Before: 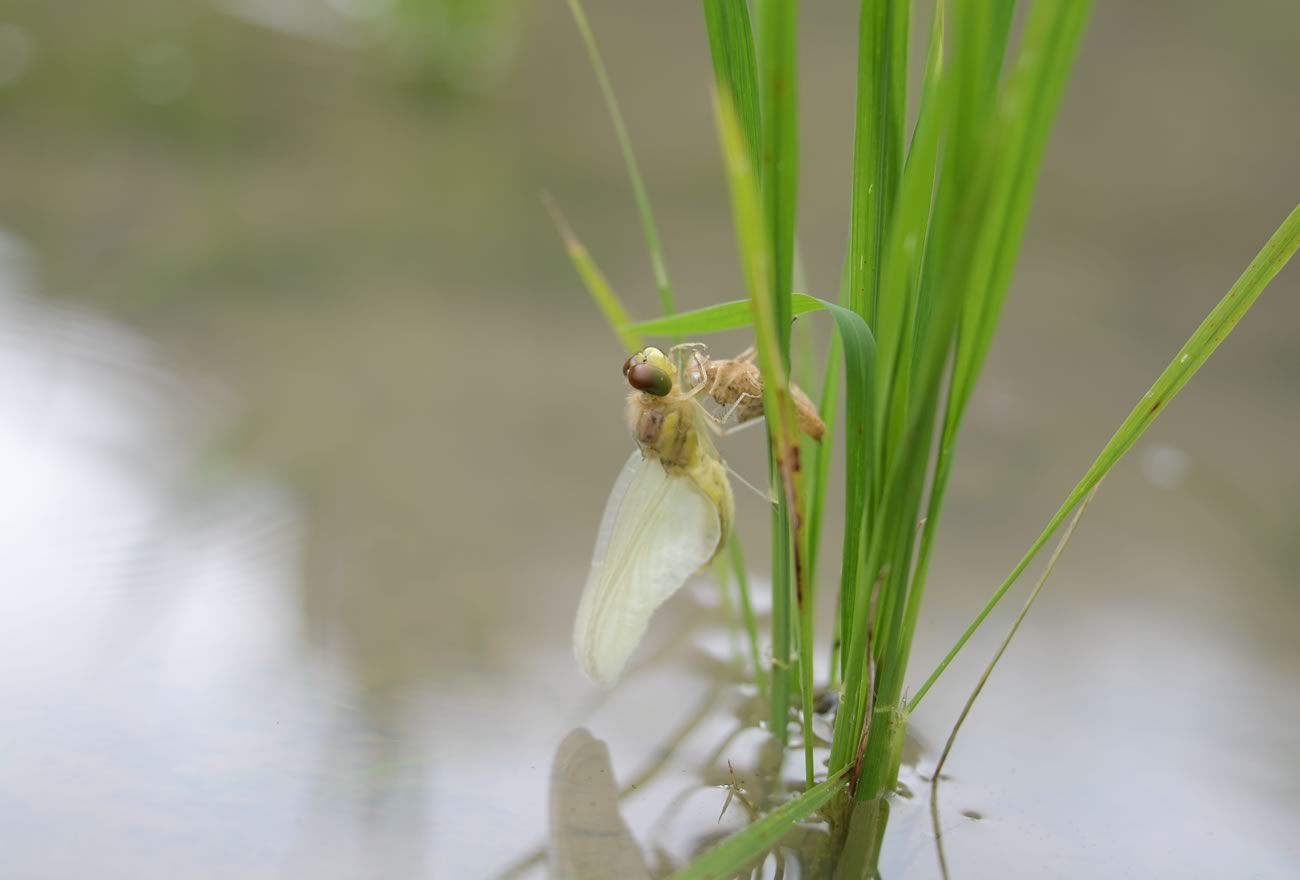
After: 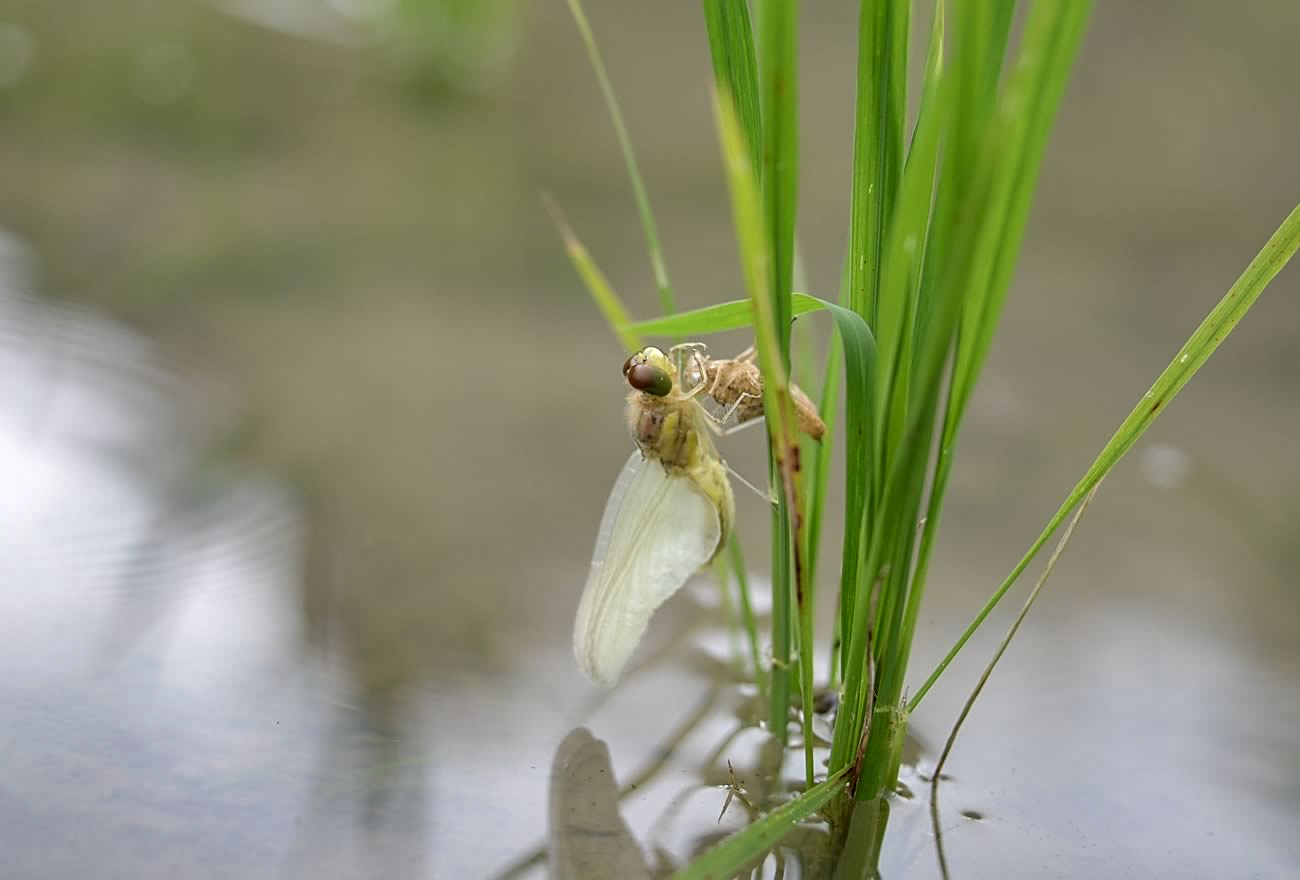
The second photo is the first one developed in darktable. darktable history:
local contrast: detail 130%
shadows and highlights: radius 109.57, shadows 44.31, highlights -66.58, low approximation 0.01, soften with gaussian
sharpen: on, module defaults
